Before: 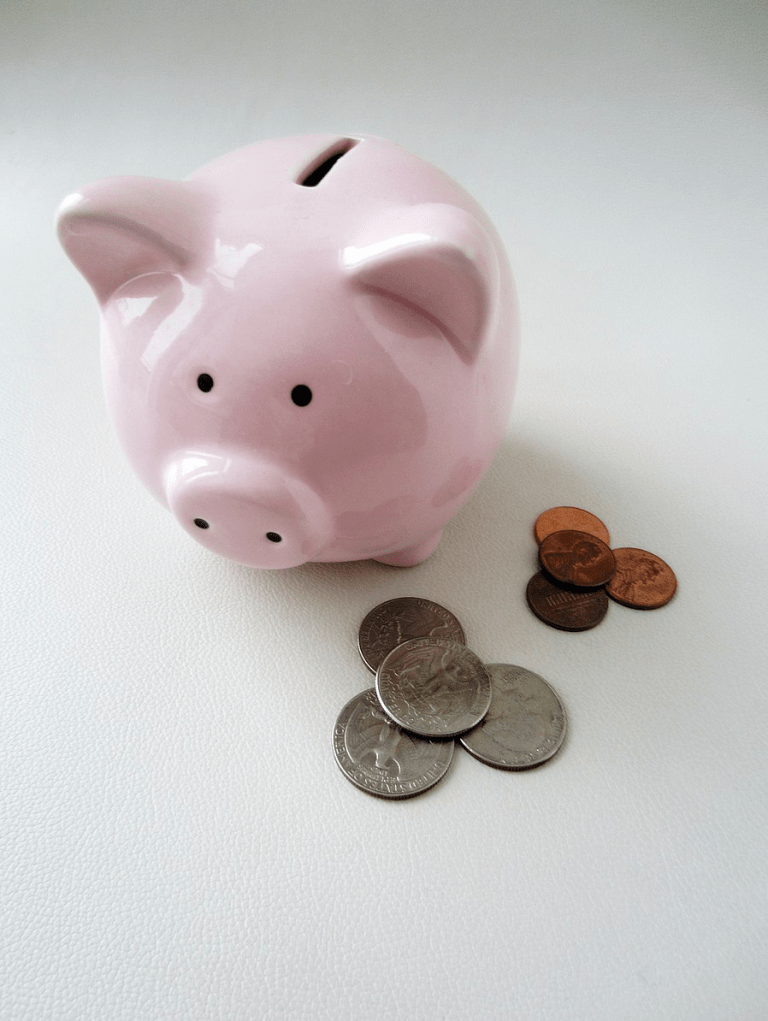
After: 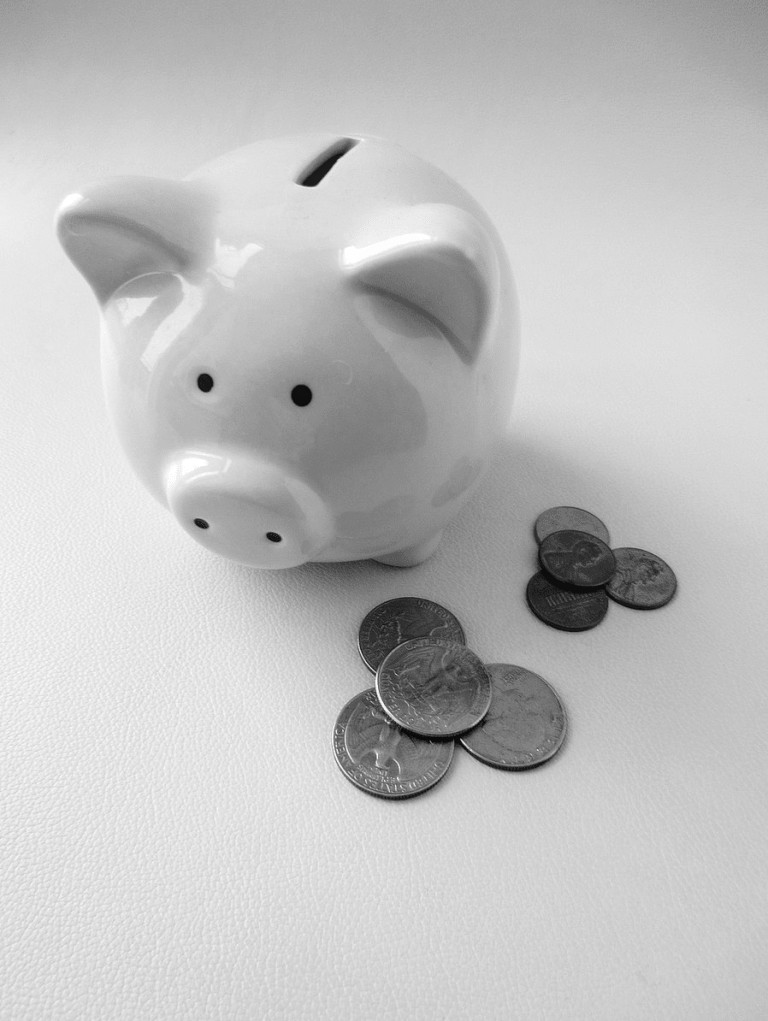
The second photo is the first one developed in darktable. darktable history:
local contrast: detail 110%
monochrome: size 1
